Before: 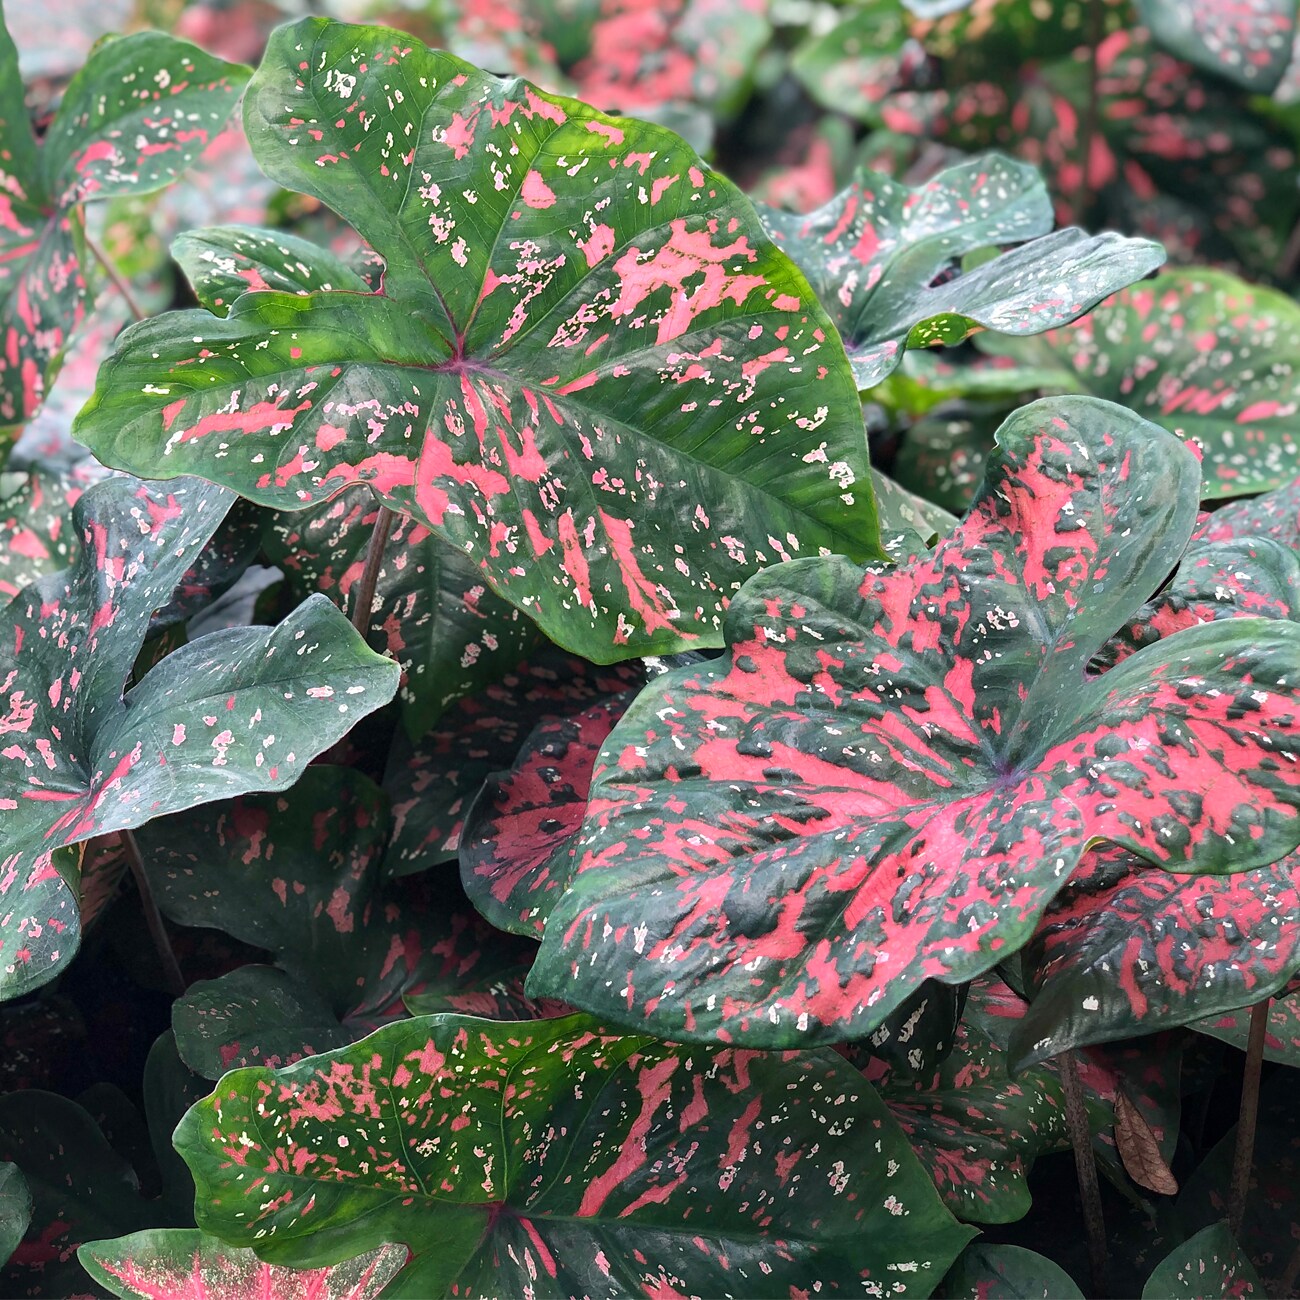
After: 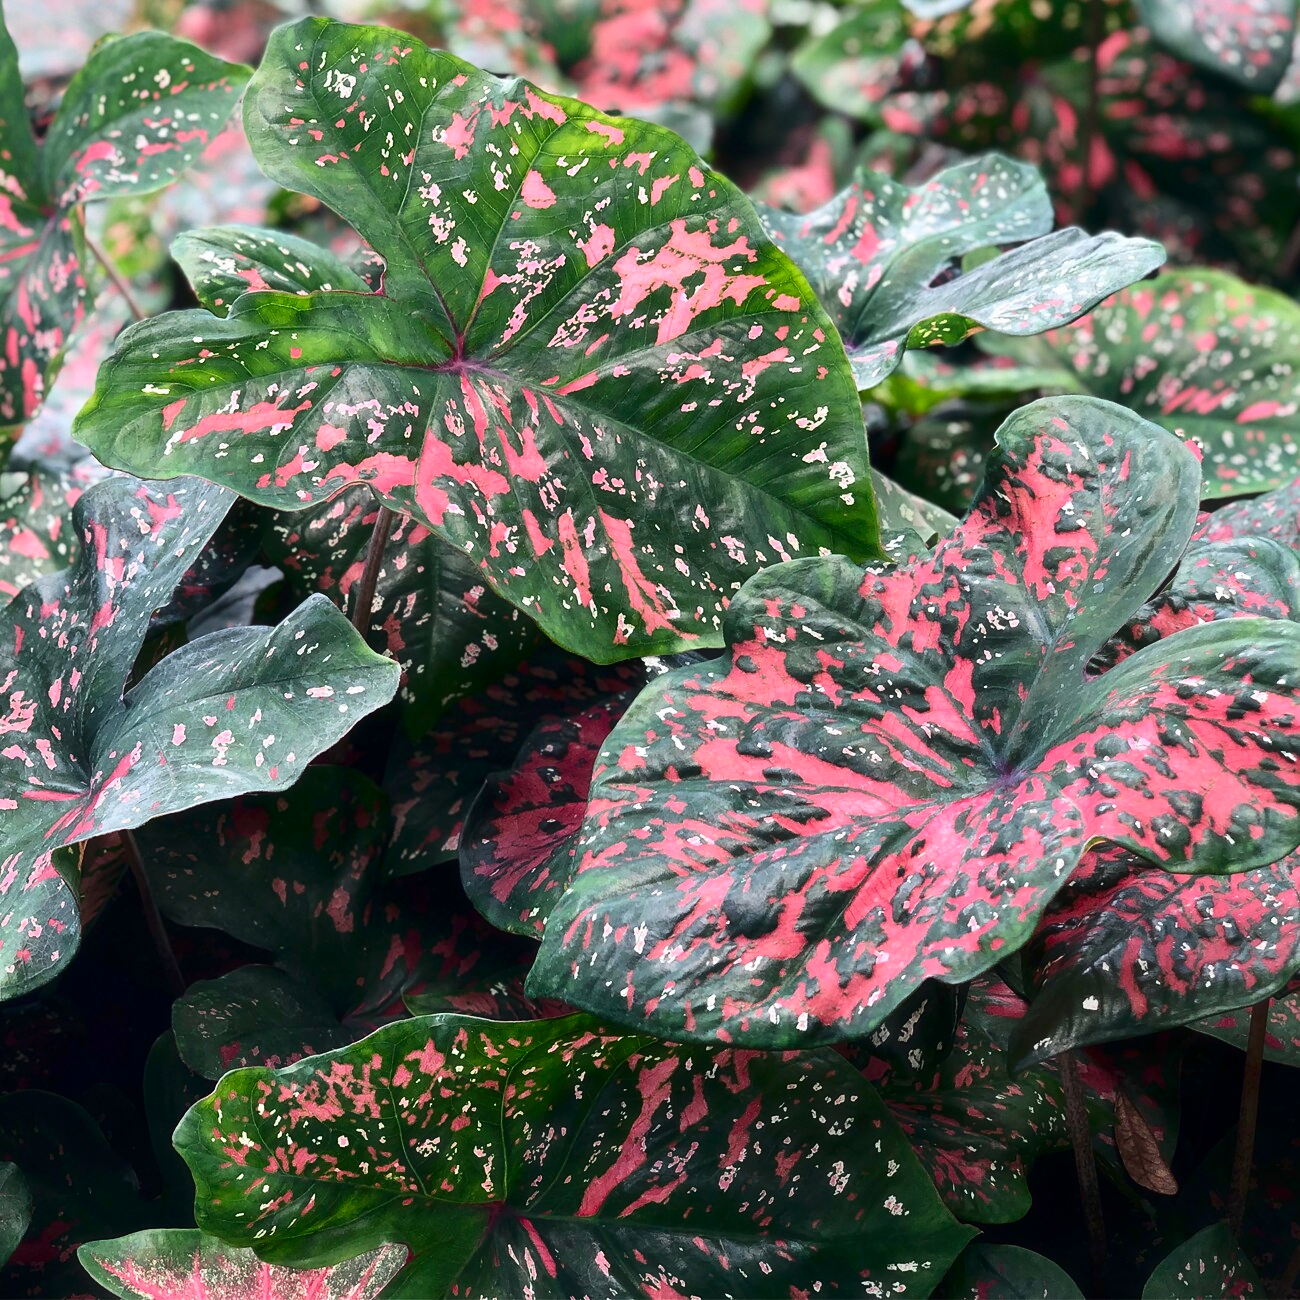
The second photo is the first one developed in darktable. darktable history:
contrast brightness saturation: contrast 0.201, brightness -0.106, saturation 0.1
haze removal: strength -0.102, compatibility mode true, adaptive false
